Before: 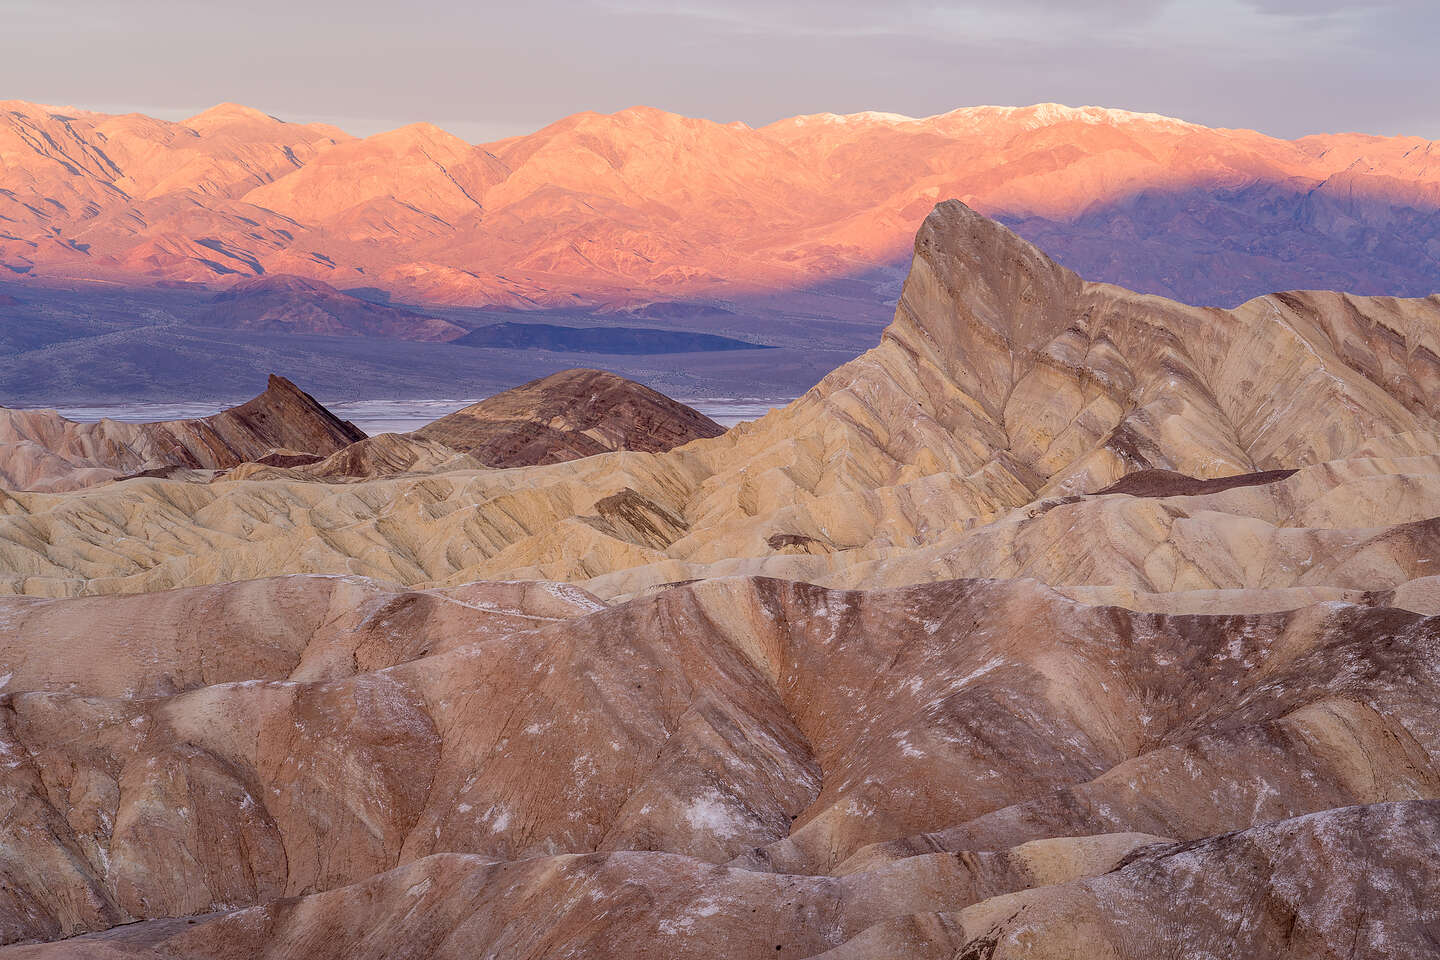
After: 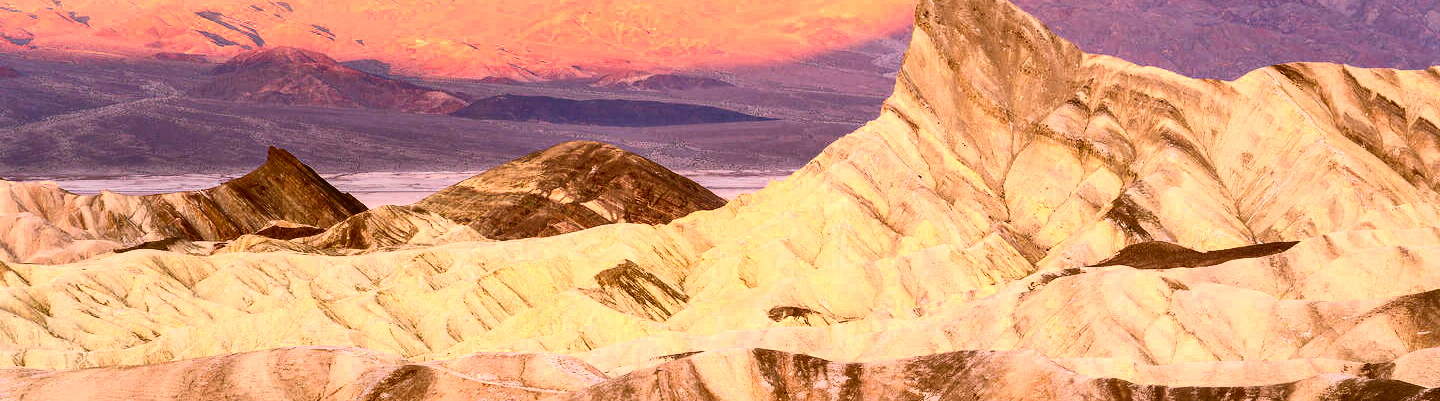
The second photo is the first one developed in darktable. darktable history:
color zones: curves: ch0 [(0.004, 0.305) (0.261, 0.623) (0.389, 0.399) (0.708, 0.571) (0.947, 0.34)]; ch1 [(0.025, 0.645) (0.229, 0.584) (0.326, 0.551) (0.484, 0.262) (0.757, 0.643)]
contrast brightness saturation: contrast 0.62, brightness 0.34, saturation 0.14
crop and rotate: top 23.84%, bottom 34.294%
tone equalizer: on, module defaults
contrast equalizer: y [[0.5 ×4, 0.467, 0.376], [0.5 ×6], [0.5 ×6], [0 ×6], [0 ×6]]
color correction: highlights a* 8.98, highlights b* 15.09, shadows a* -0.49, shadows b* 26.52
